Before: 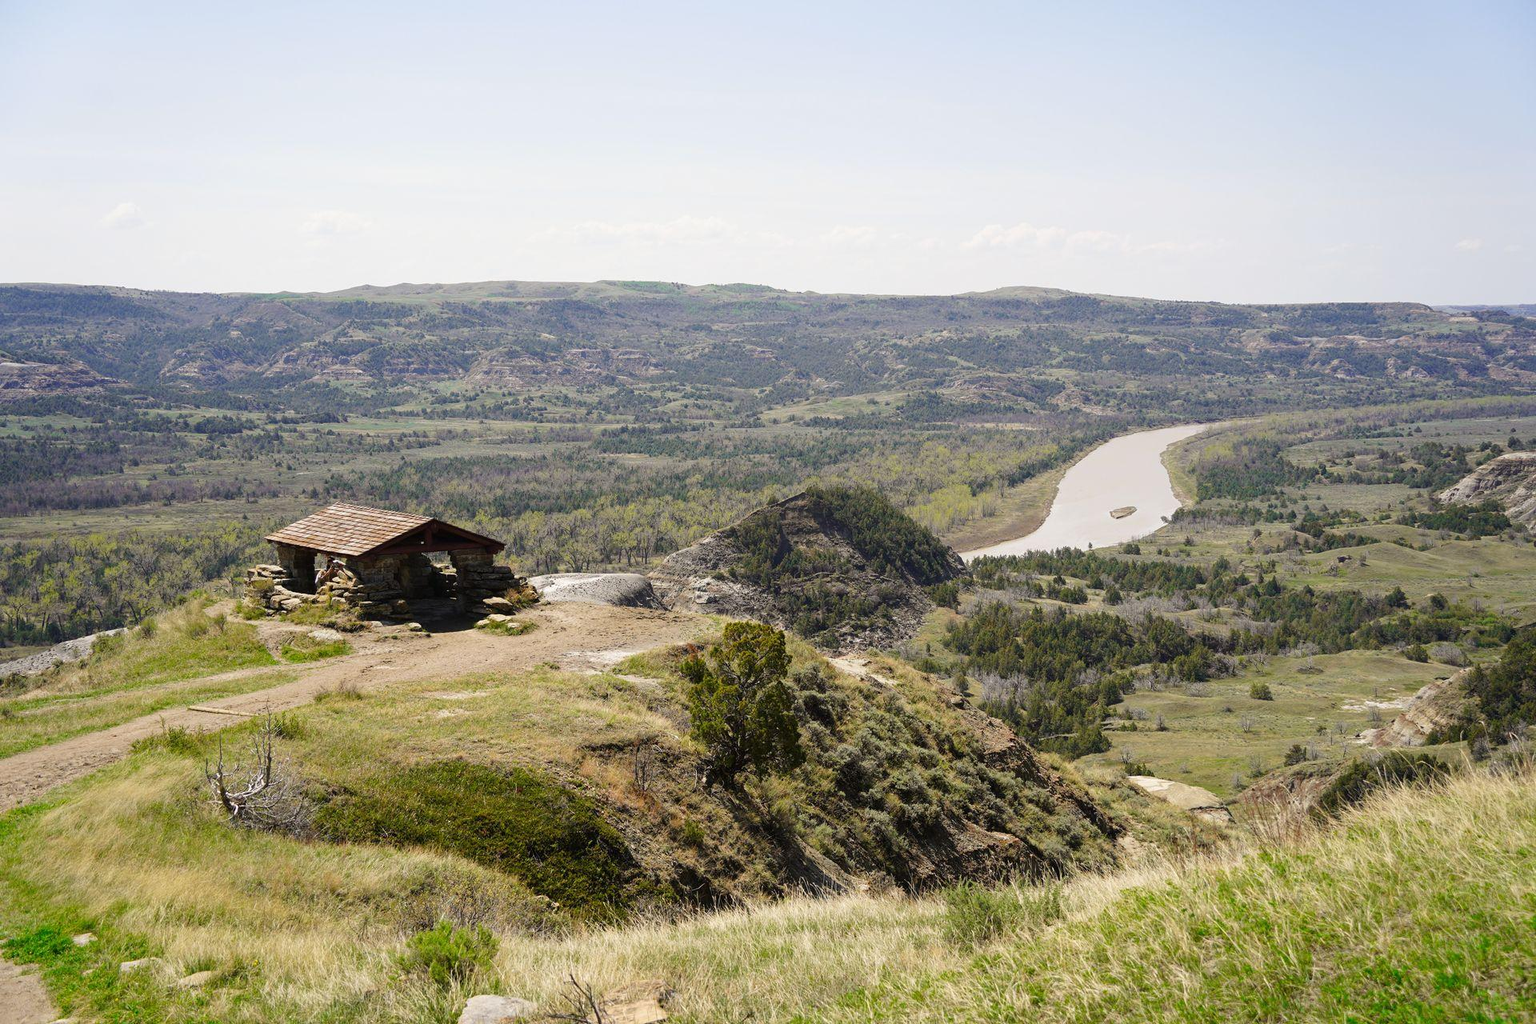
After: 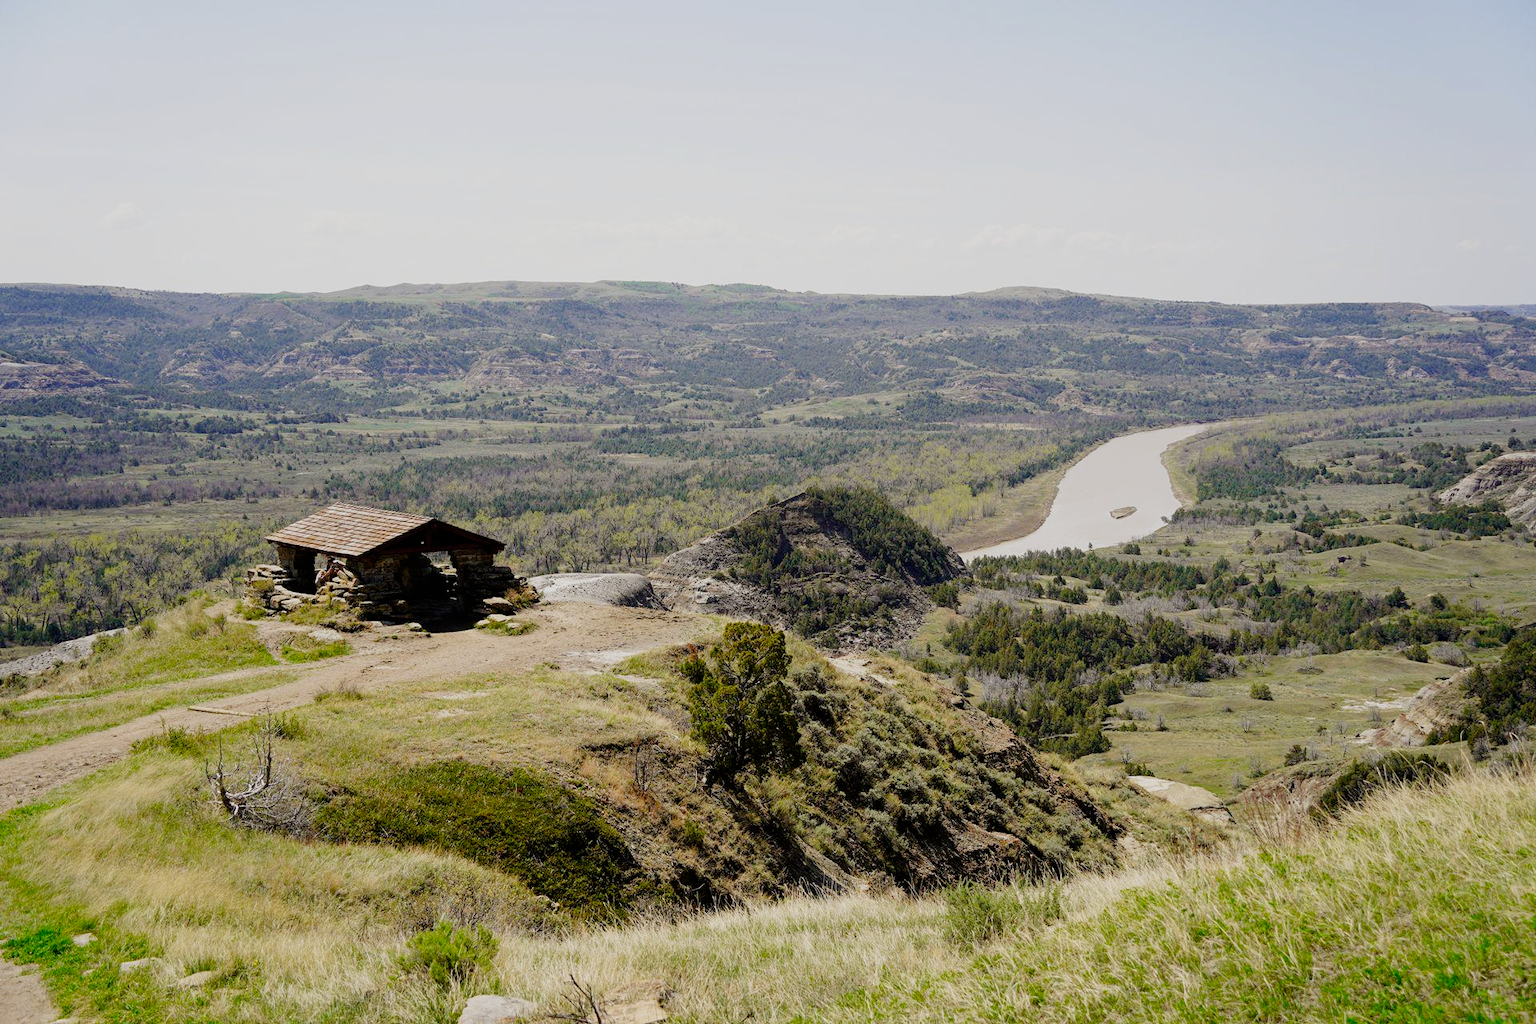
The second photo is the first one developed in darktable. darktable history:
filmic rgb: black relative exposure -7.95 EV, white relative exposure 4.15 EV, hardness 4.08, latitude 51.25%, contrast 1.01, shadows ↔ highlights balance 5.61%, add noise in highlights 0.001, preserve chrominance no, color science v3 (2019), use custom middle-gray values true, iterations of high-quality reconstruction 0, contrast in highlights soft
